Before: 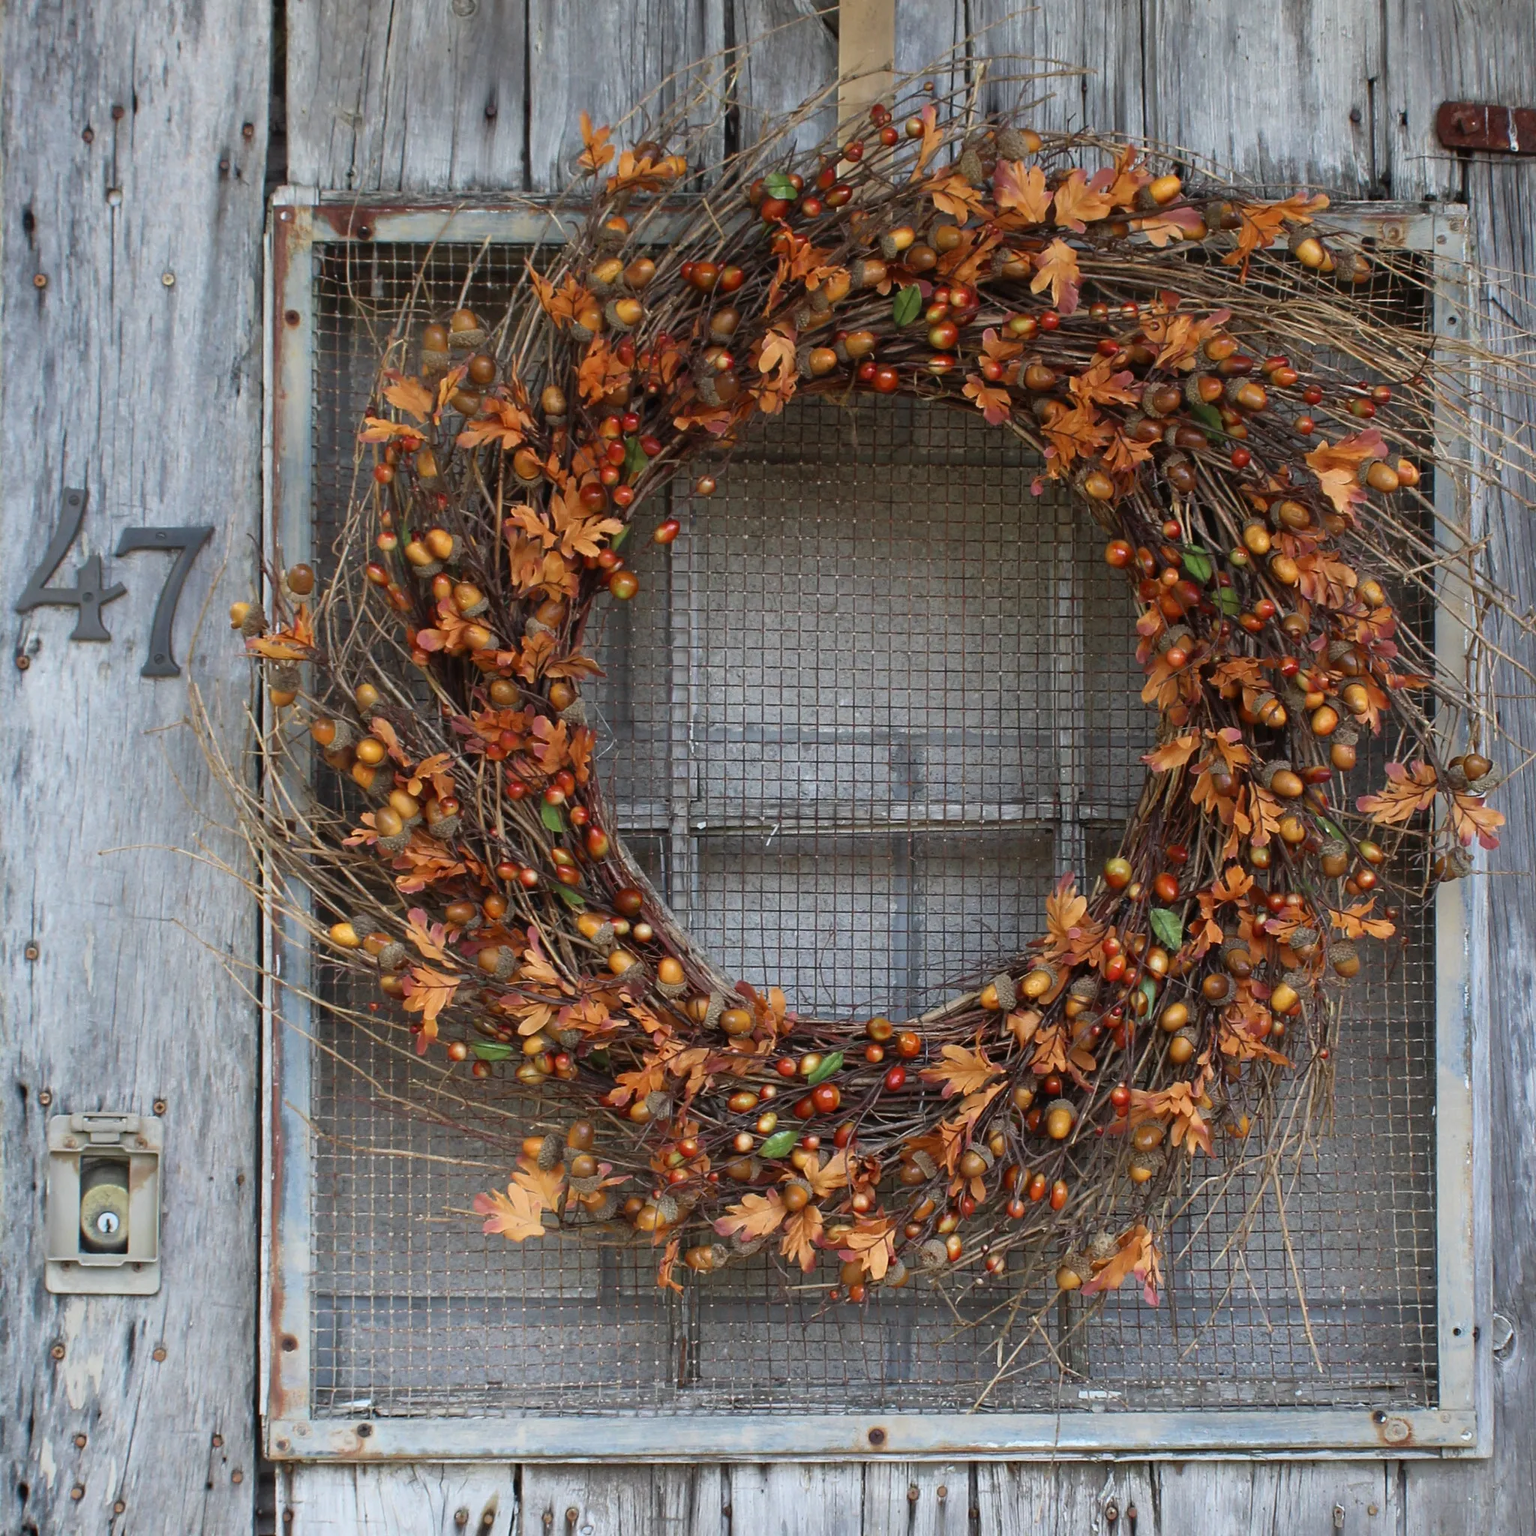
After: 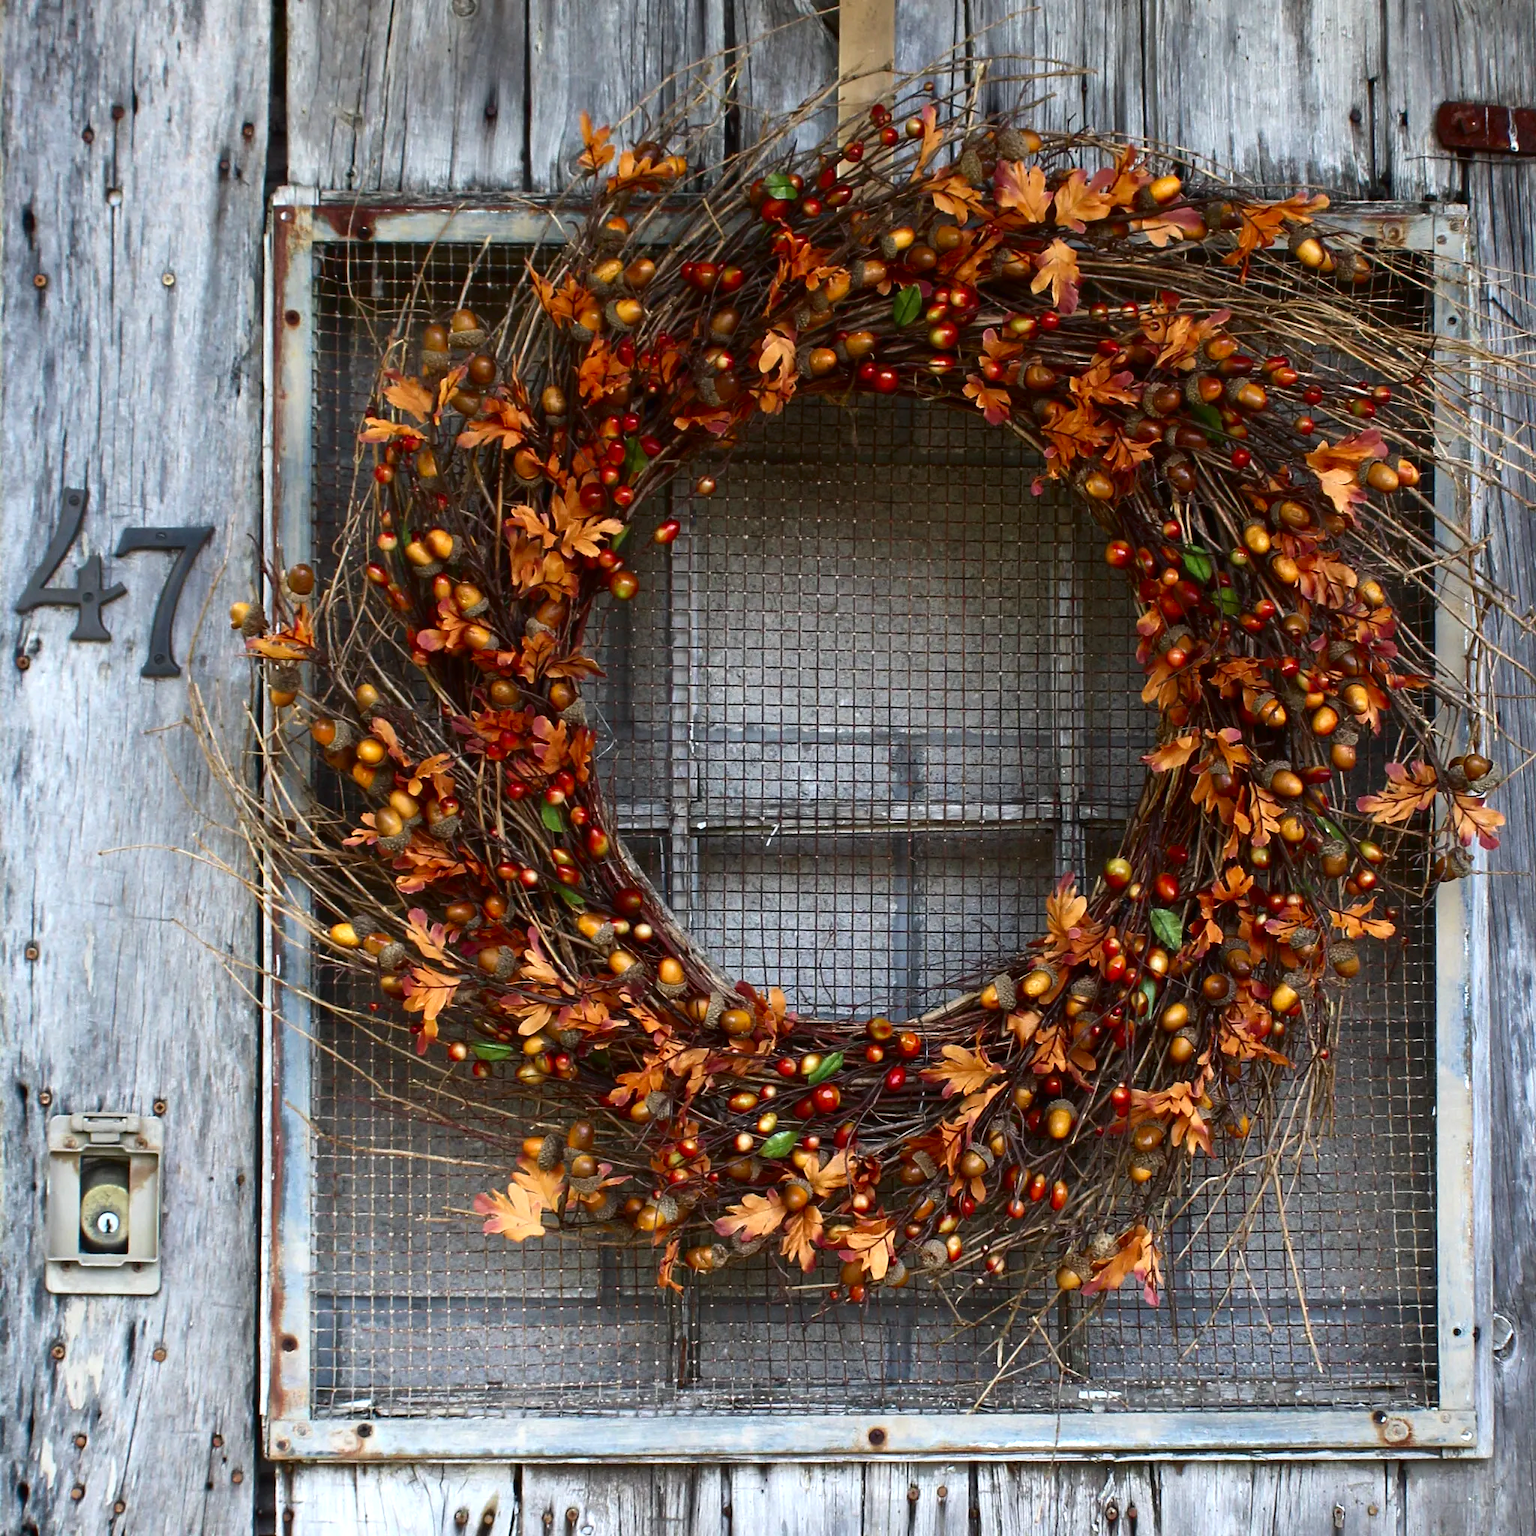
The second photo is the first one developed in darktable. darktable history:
exposure: black level correction -0.002, exposure 0.54 EV, compensate highlight preservation false
contrast brightness saturation: contrast 0.13, brightness -0.24, saturation 0.14
